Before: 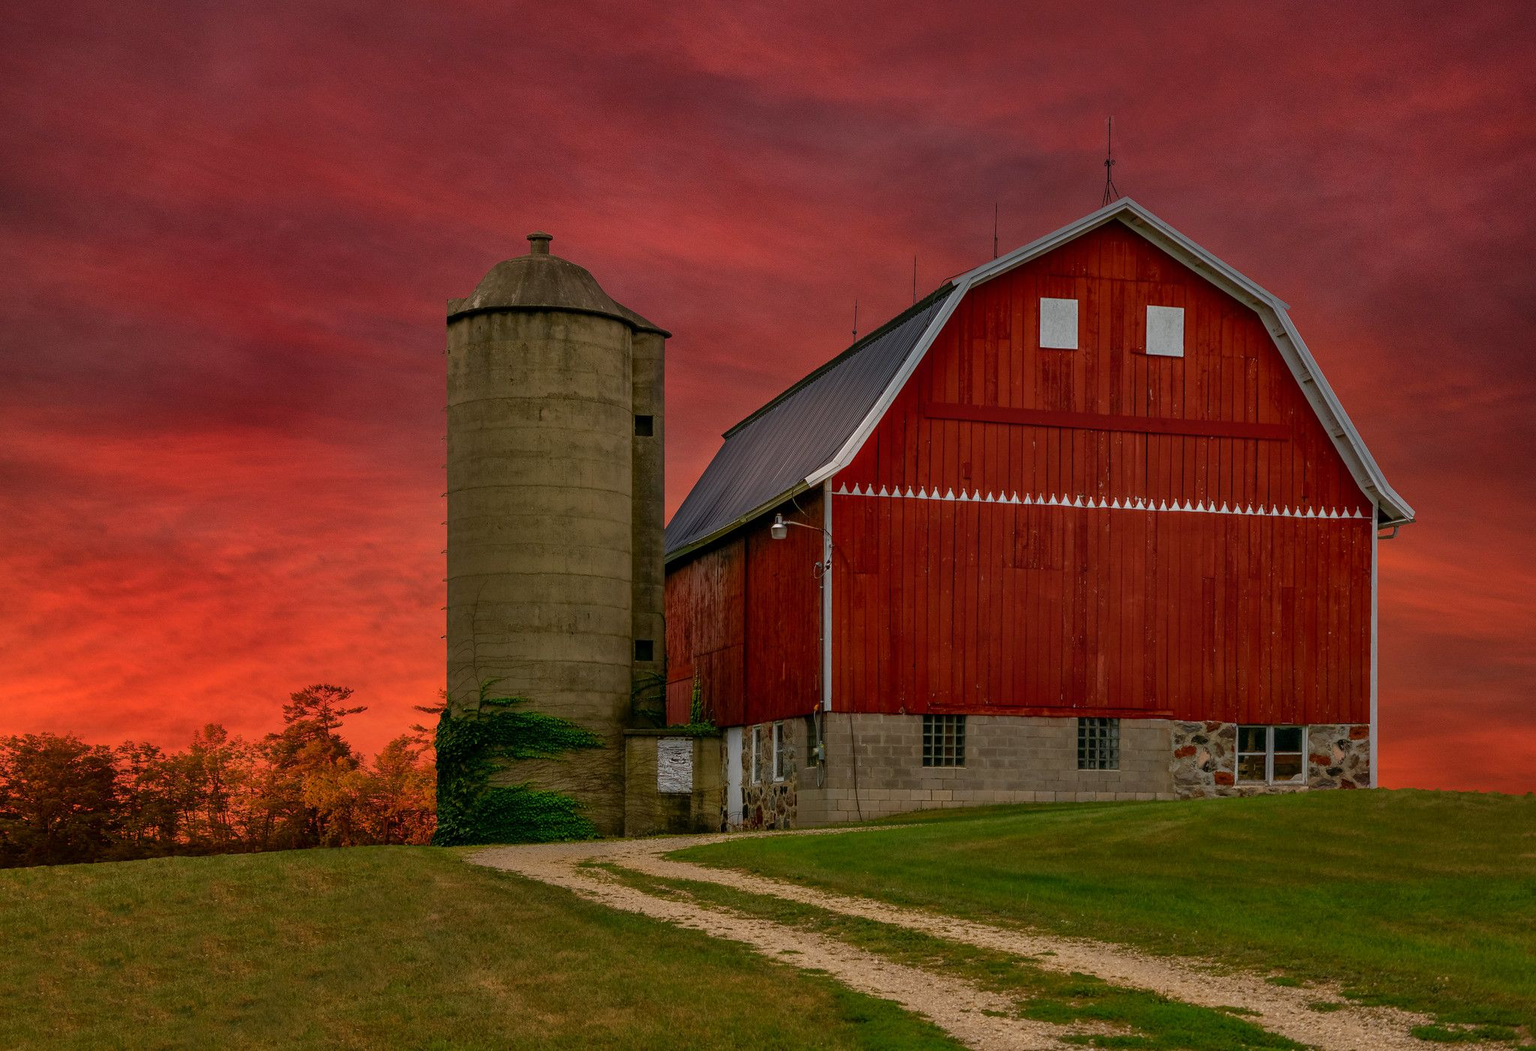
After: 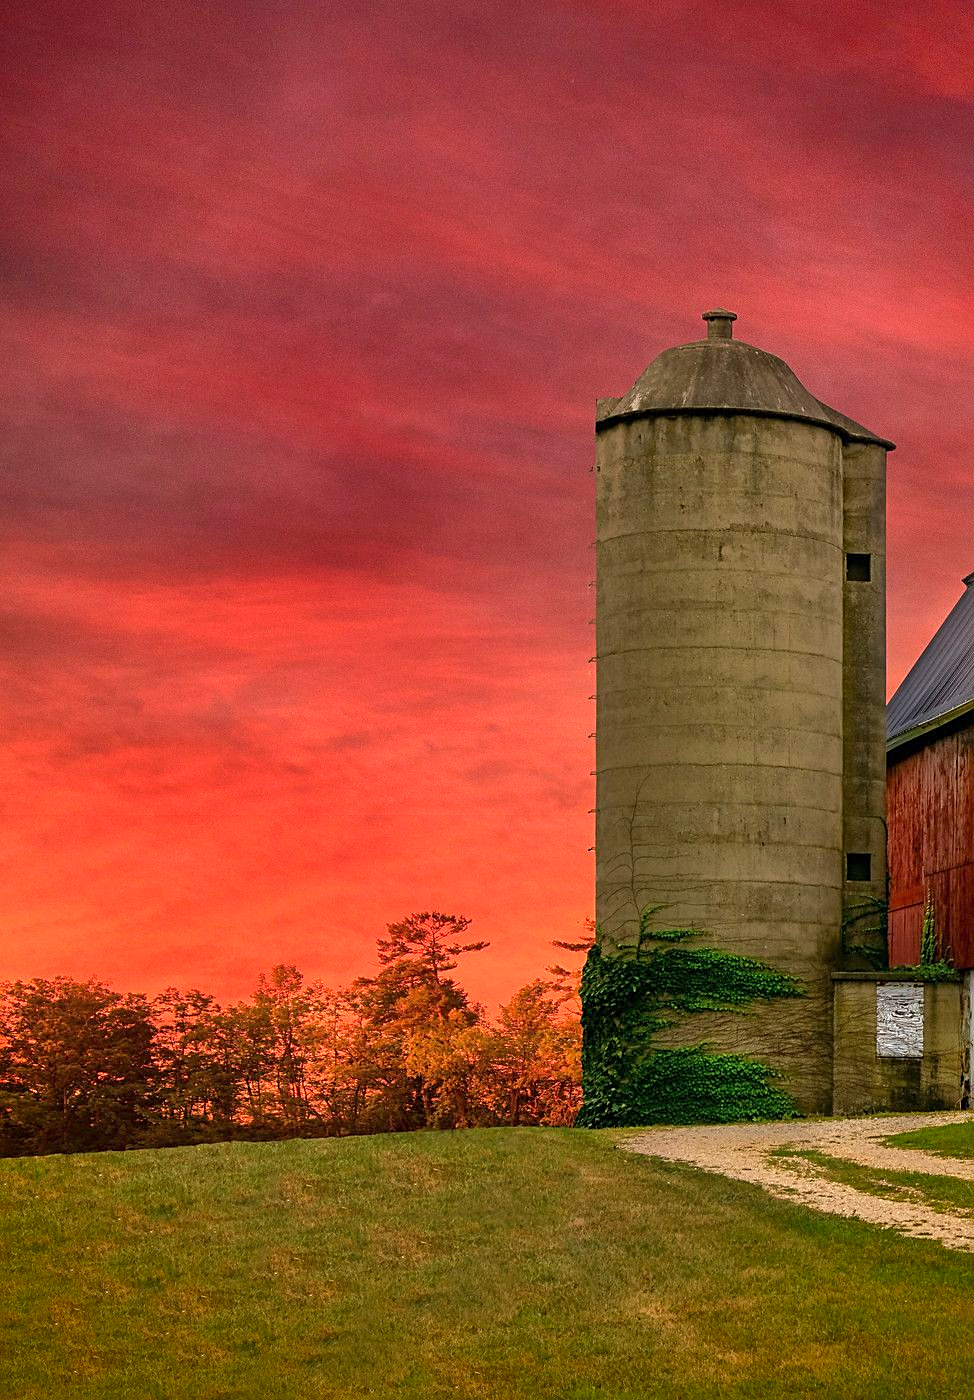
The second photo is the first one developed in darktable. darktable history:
sharpen: amount 0.537
crop and rotate: left 0.043%, right 52.383%
exposure: exposure 1 EV, compensate highlight preservation false
vignetting: saturation 0.368
